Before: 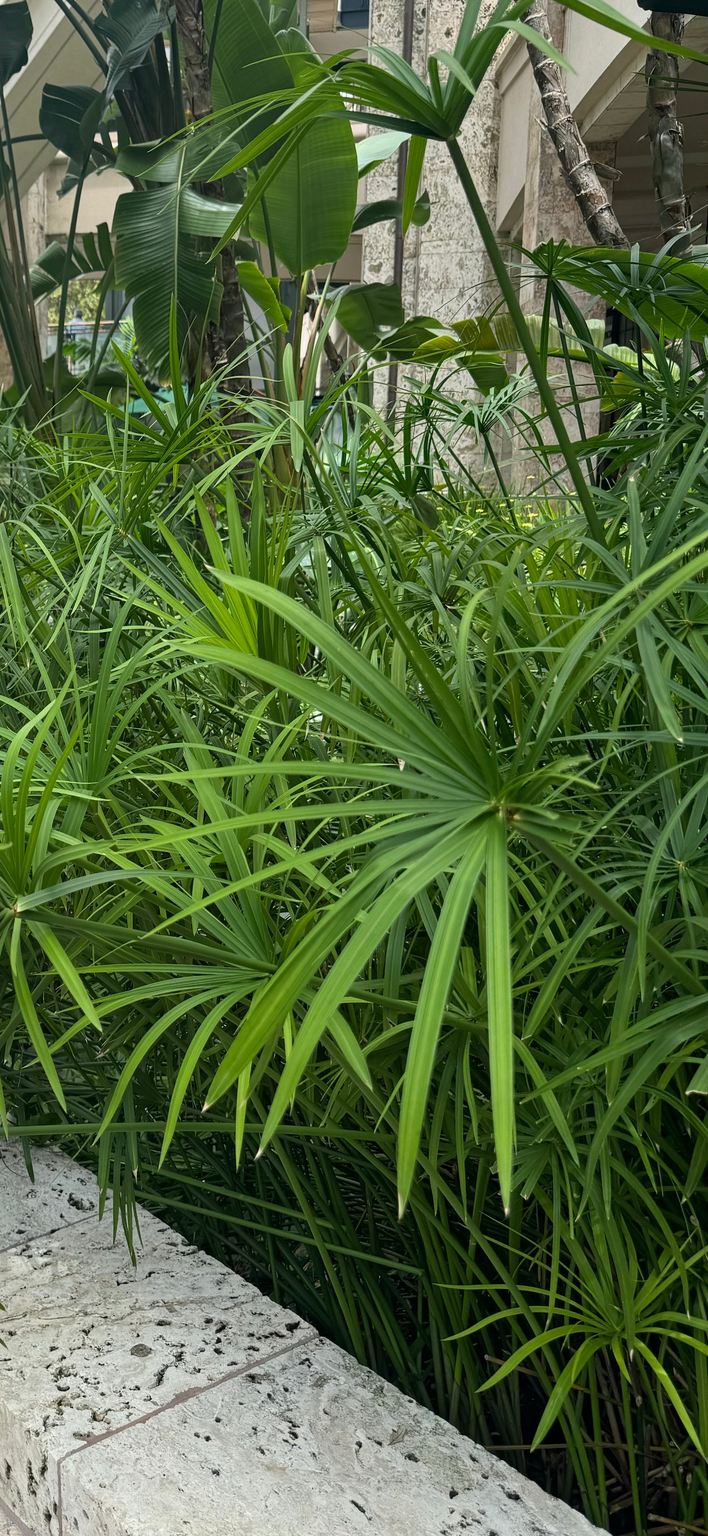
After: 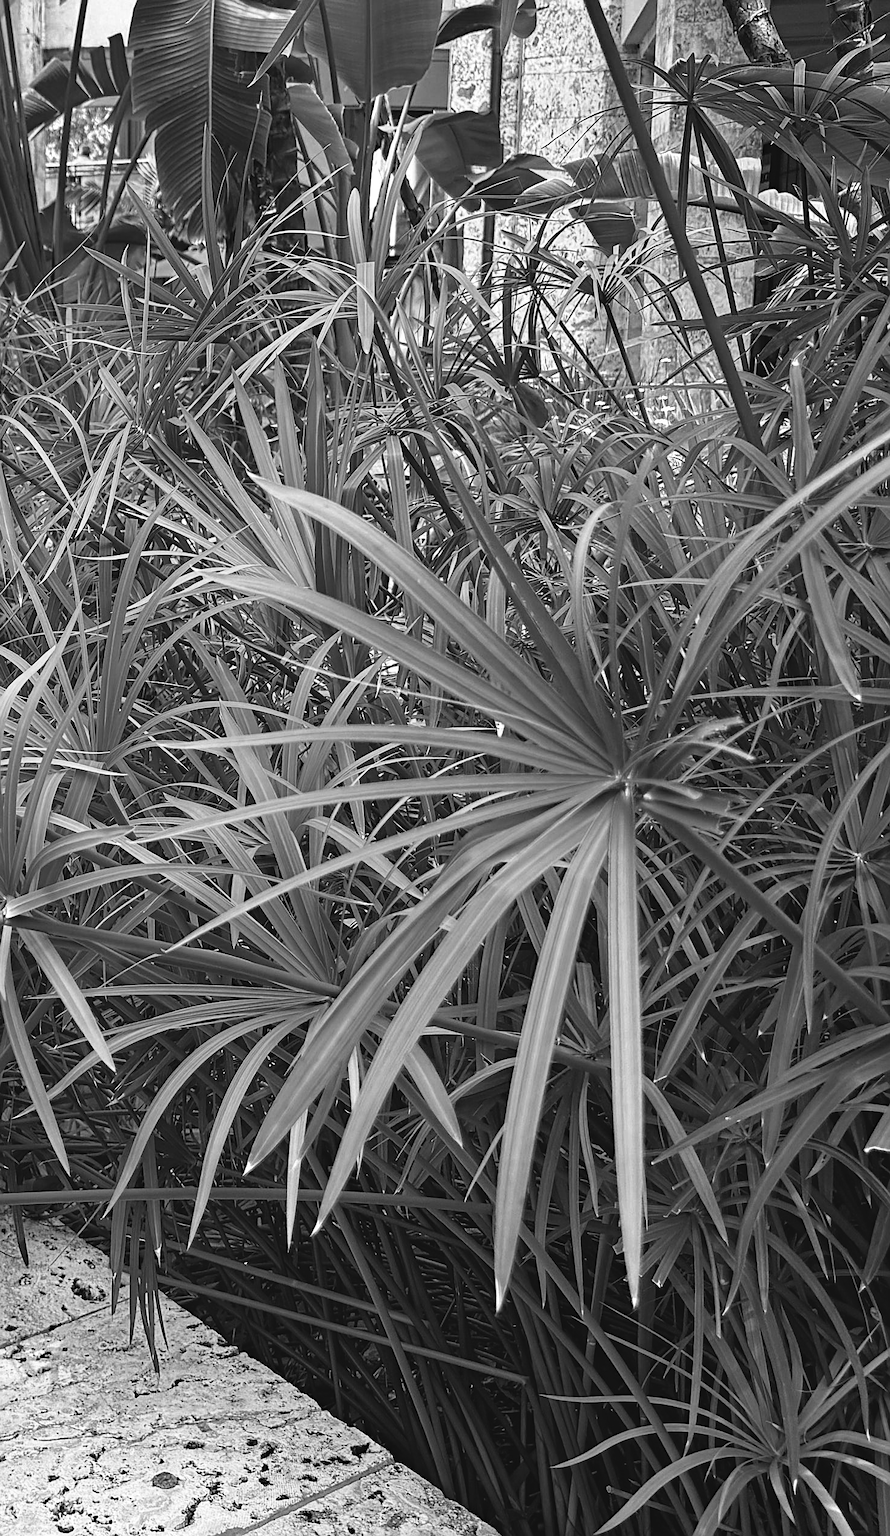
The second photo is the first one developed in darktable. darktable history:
haze removal: strength 0.29, distance 0.25, compatibility mode true, adaptive false
filmic rgb: black relative exposure -3.57 EV, white relative exposure 2.29 EV, hardness 3.41
monochrome: a -3.63, b -0.465
color zones: curves: ch0 [(0, 0.485) (0.178, 0.476) (0.261, 0.623) (0.411, 0.403) (0.708, 0.603) (0.934, 0.412)]; ch1 [(0.003, 0.485) (0.149, 0.496) (0.229, 0.584) (0.326, 0.551) (0.484, 0.262) (0.757, 0.643)]
white balance: red 0.982, blue 1.018
crop and rotate: left 1.814%, top 12.818%, right 0.25%, bottom 9.225%
exposure: black level correction -0.041, exposure 0.064 EV, compensate highlight preservation false
sharpen: on, module defaults
